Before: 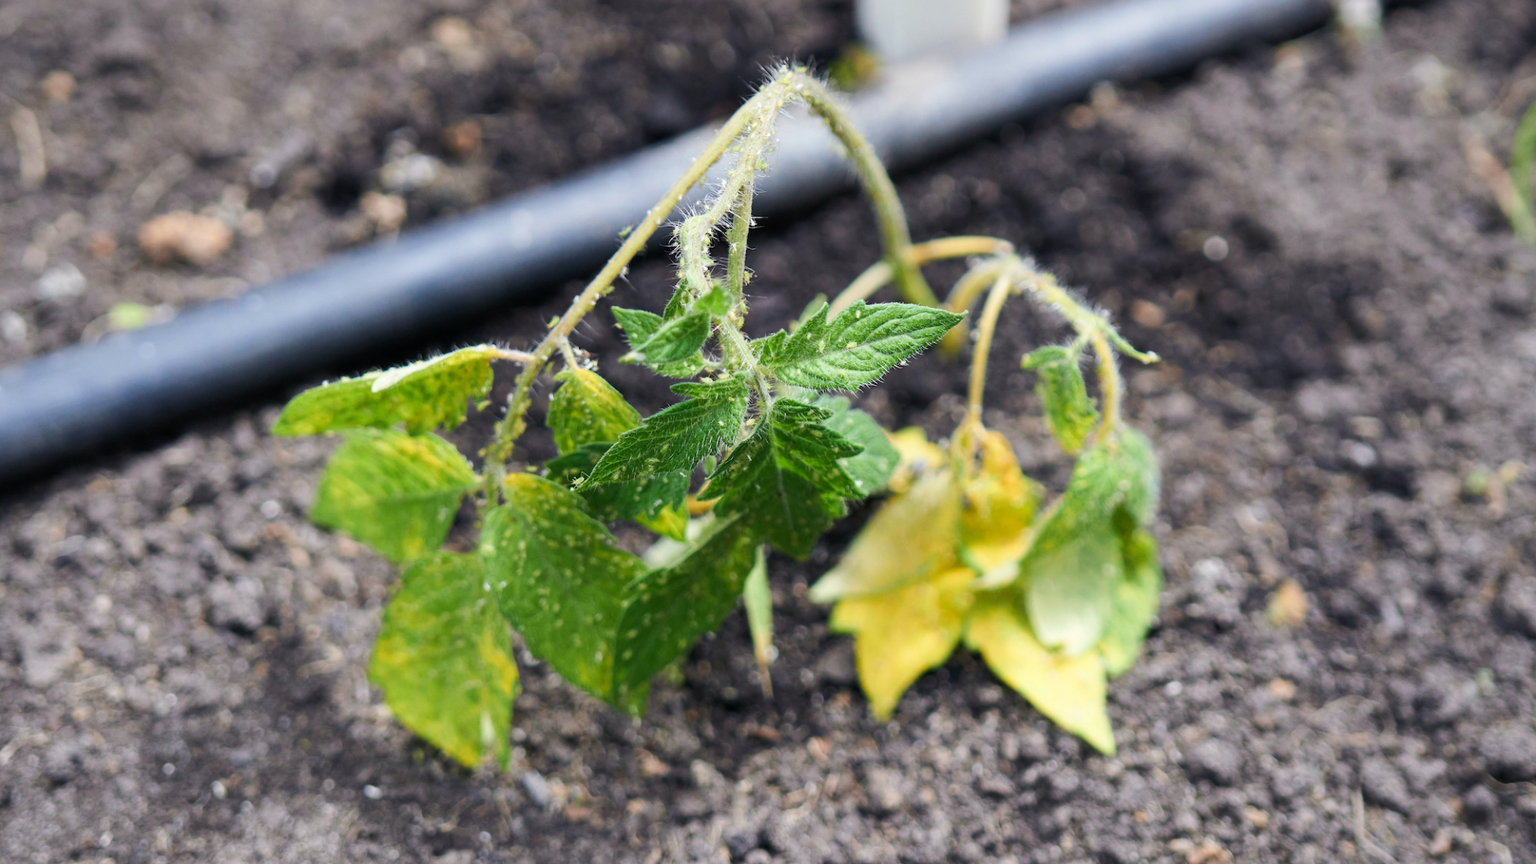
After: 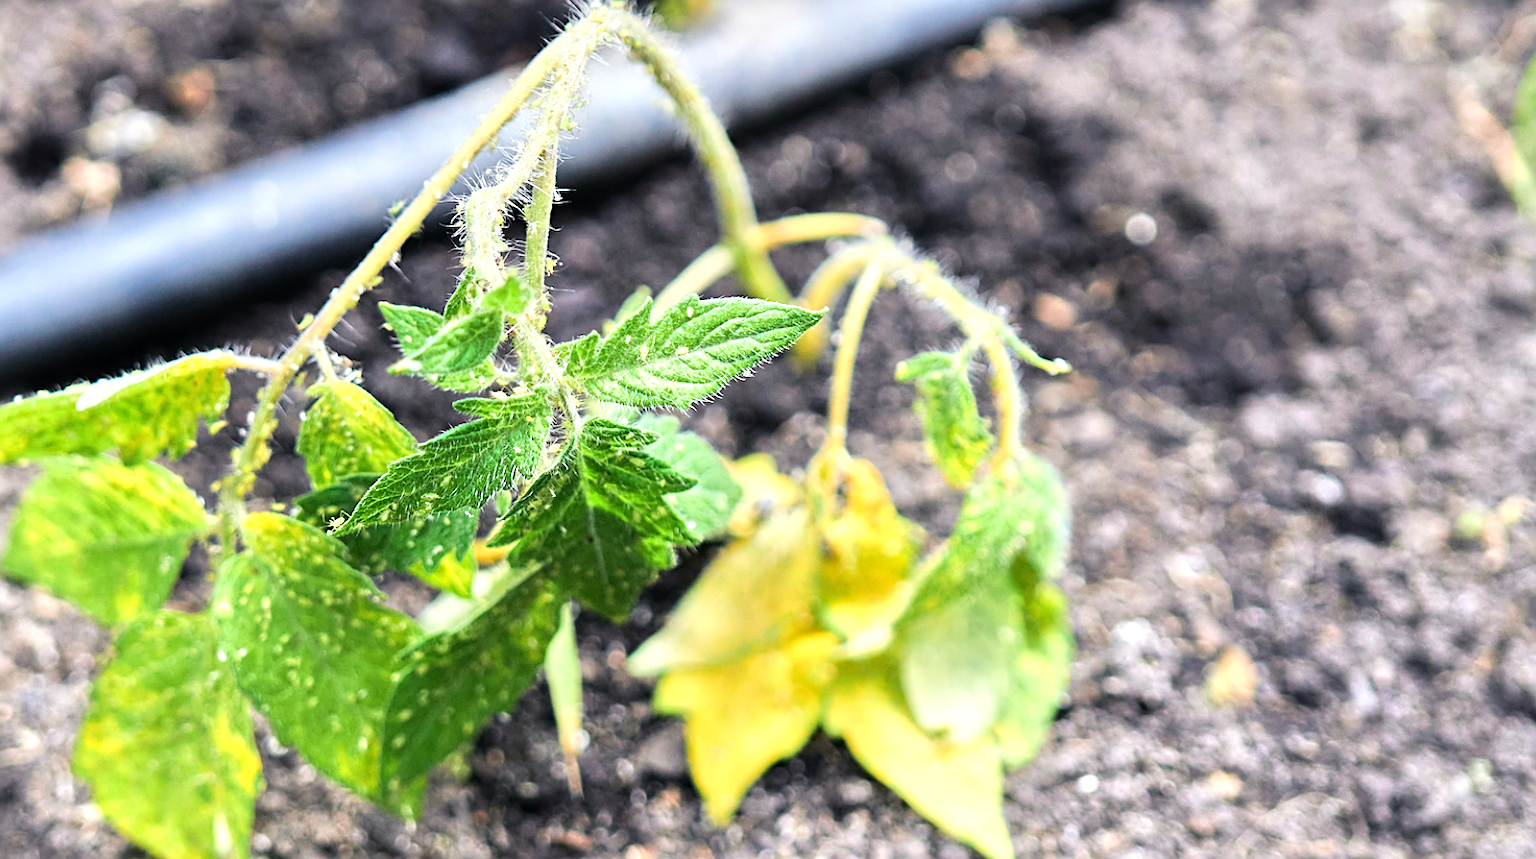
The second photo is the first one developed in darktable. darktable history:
sharpen: on, module defaults
crop and rotate: left 20.266%, top 7.755%, right 0.401%, bottom 13.392%
tone equalizer: -7 EV 0.15 EV, -6 EV 0.561 EV, -5 EV 1.13 EV, -4 EV 1.36 EV, -3 EV 1.16 EV, -2 EV 0.6 EV, -1 EV 0.147 EV, smoothing diameter 2.13%, edges refinement/feathering 21.79, mask exposure compensation -1.57 EV, filter diffusion 5
